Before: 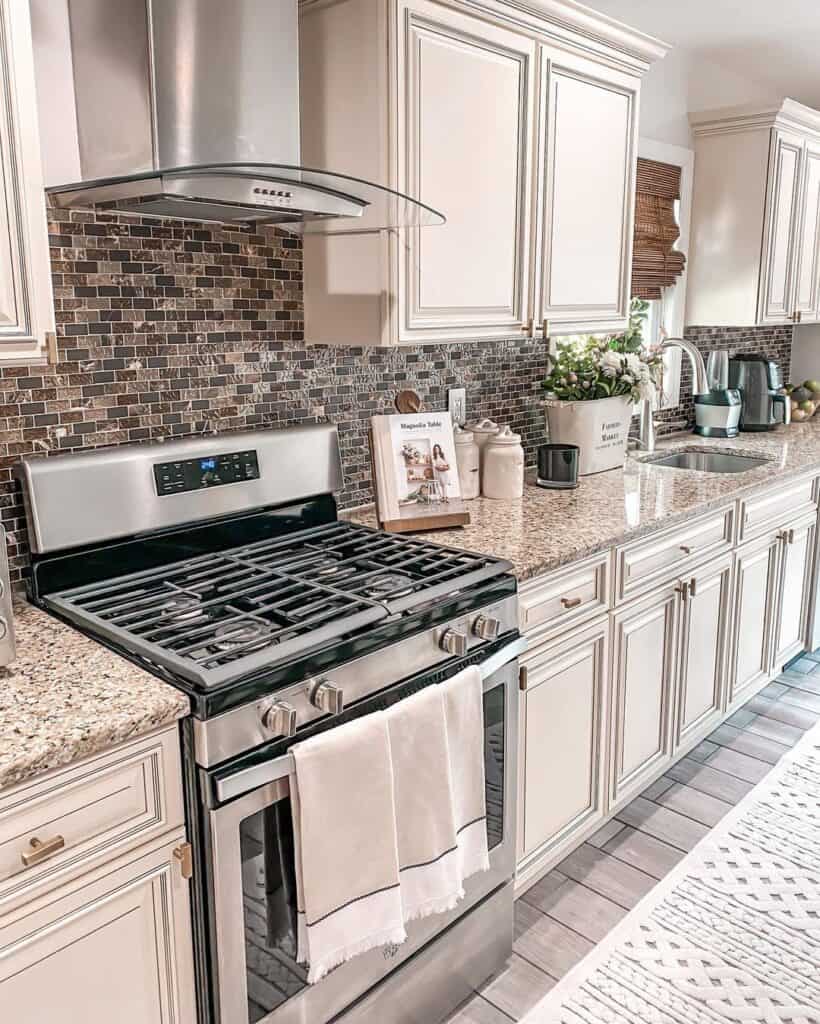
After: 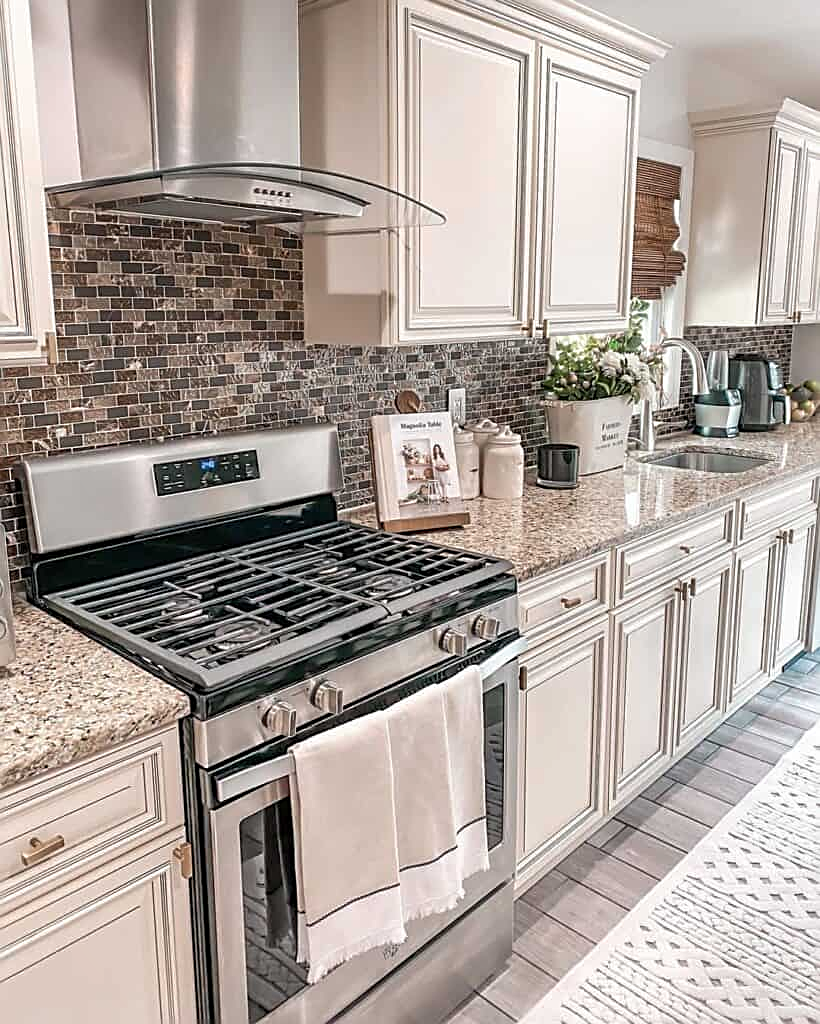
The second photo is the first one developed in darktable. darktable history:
exposure: compensate exposure bias true, compensate highlight preservation false
shadows and highlights: shadows 25.69, highlights -24.76
sharpen: on, module defaults
